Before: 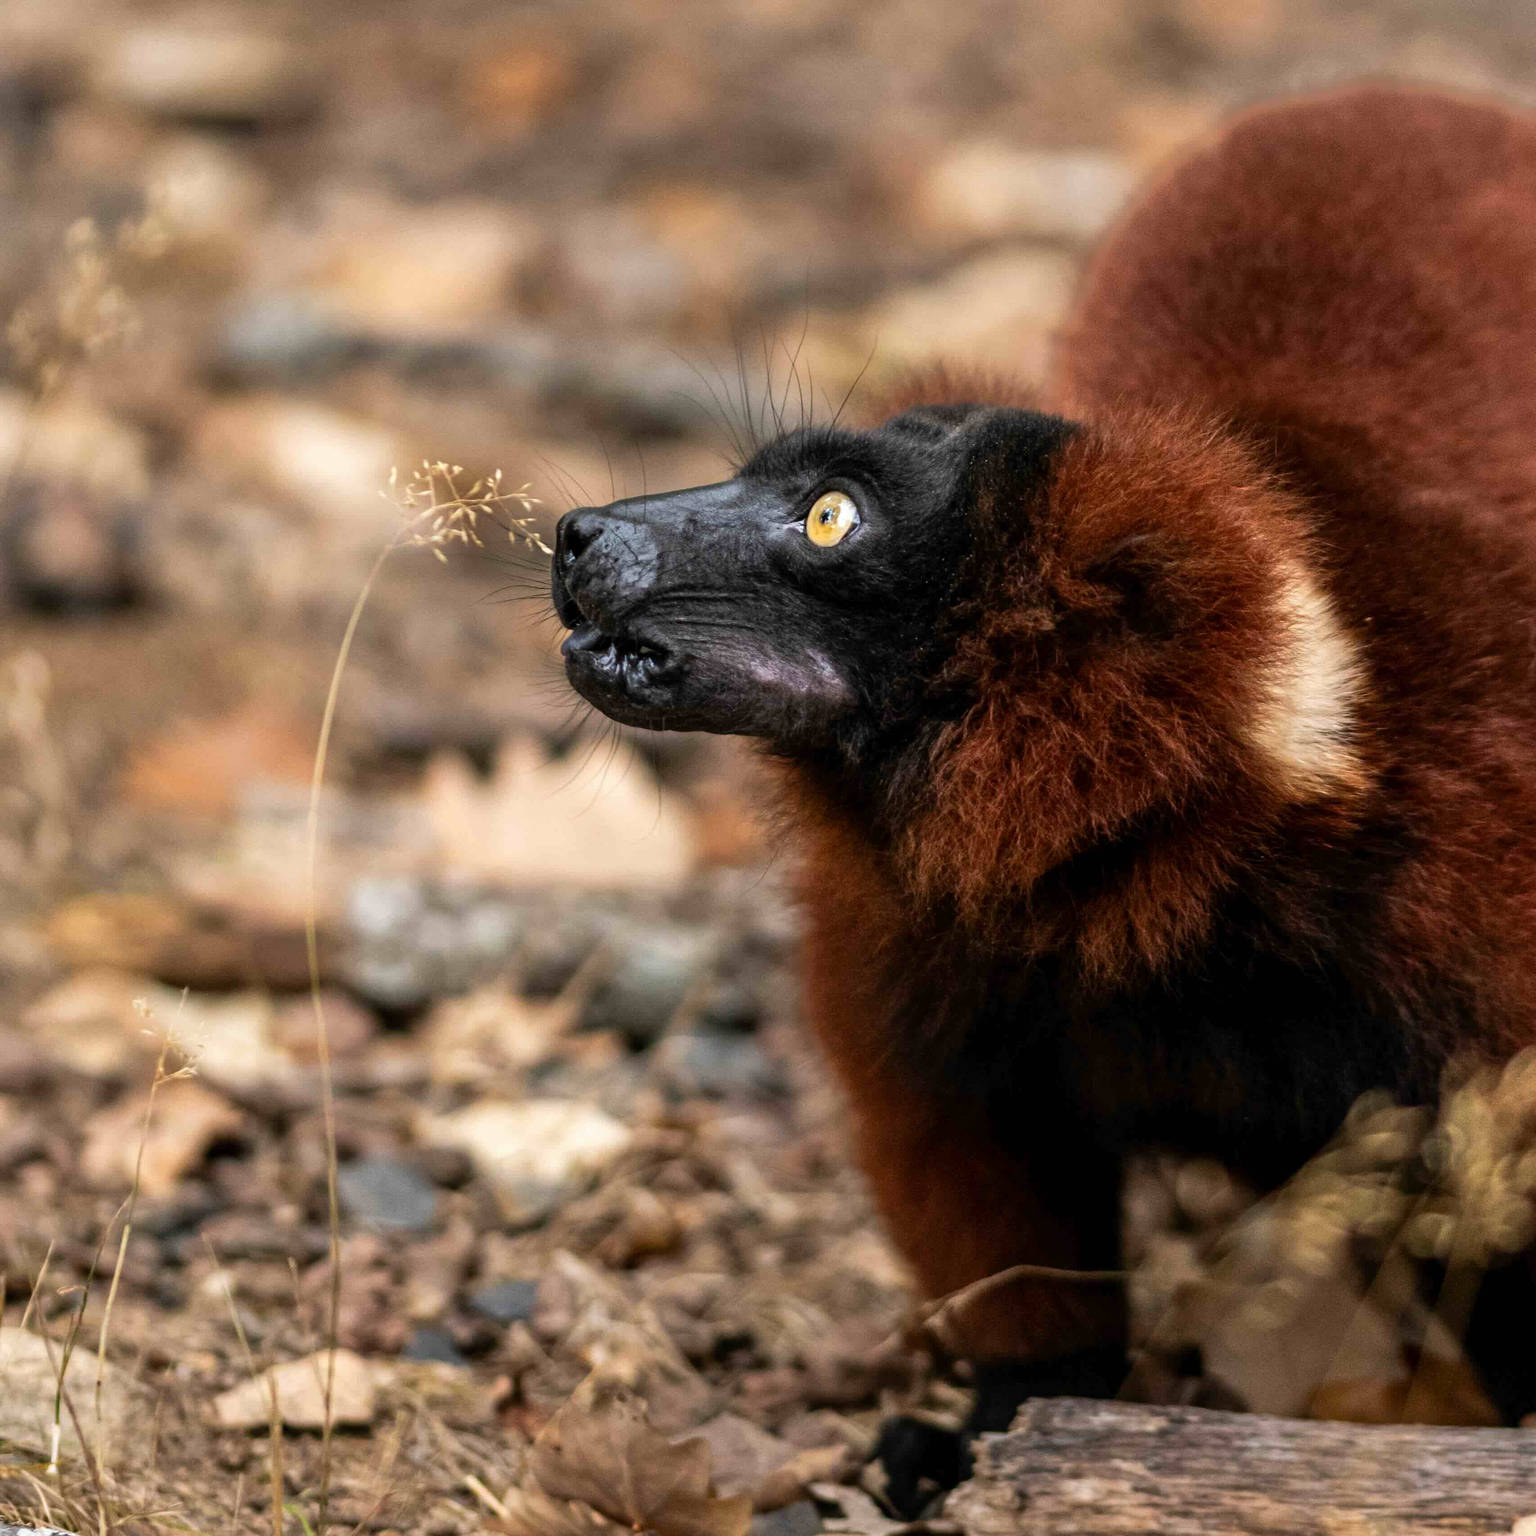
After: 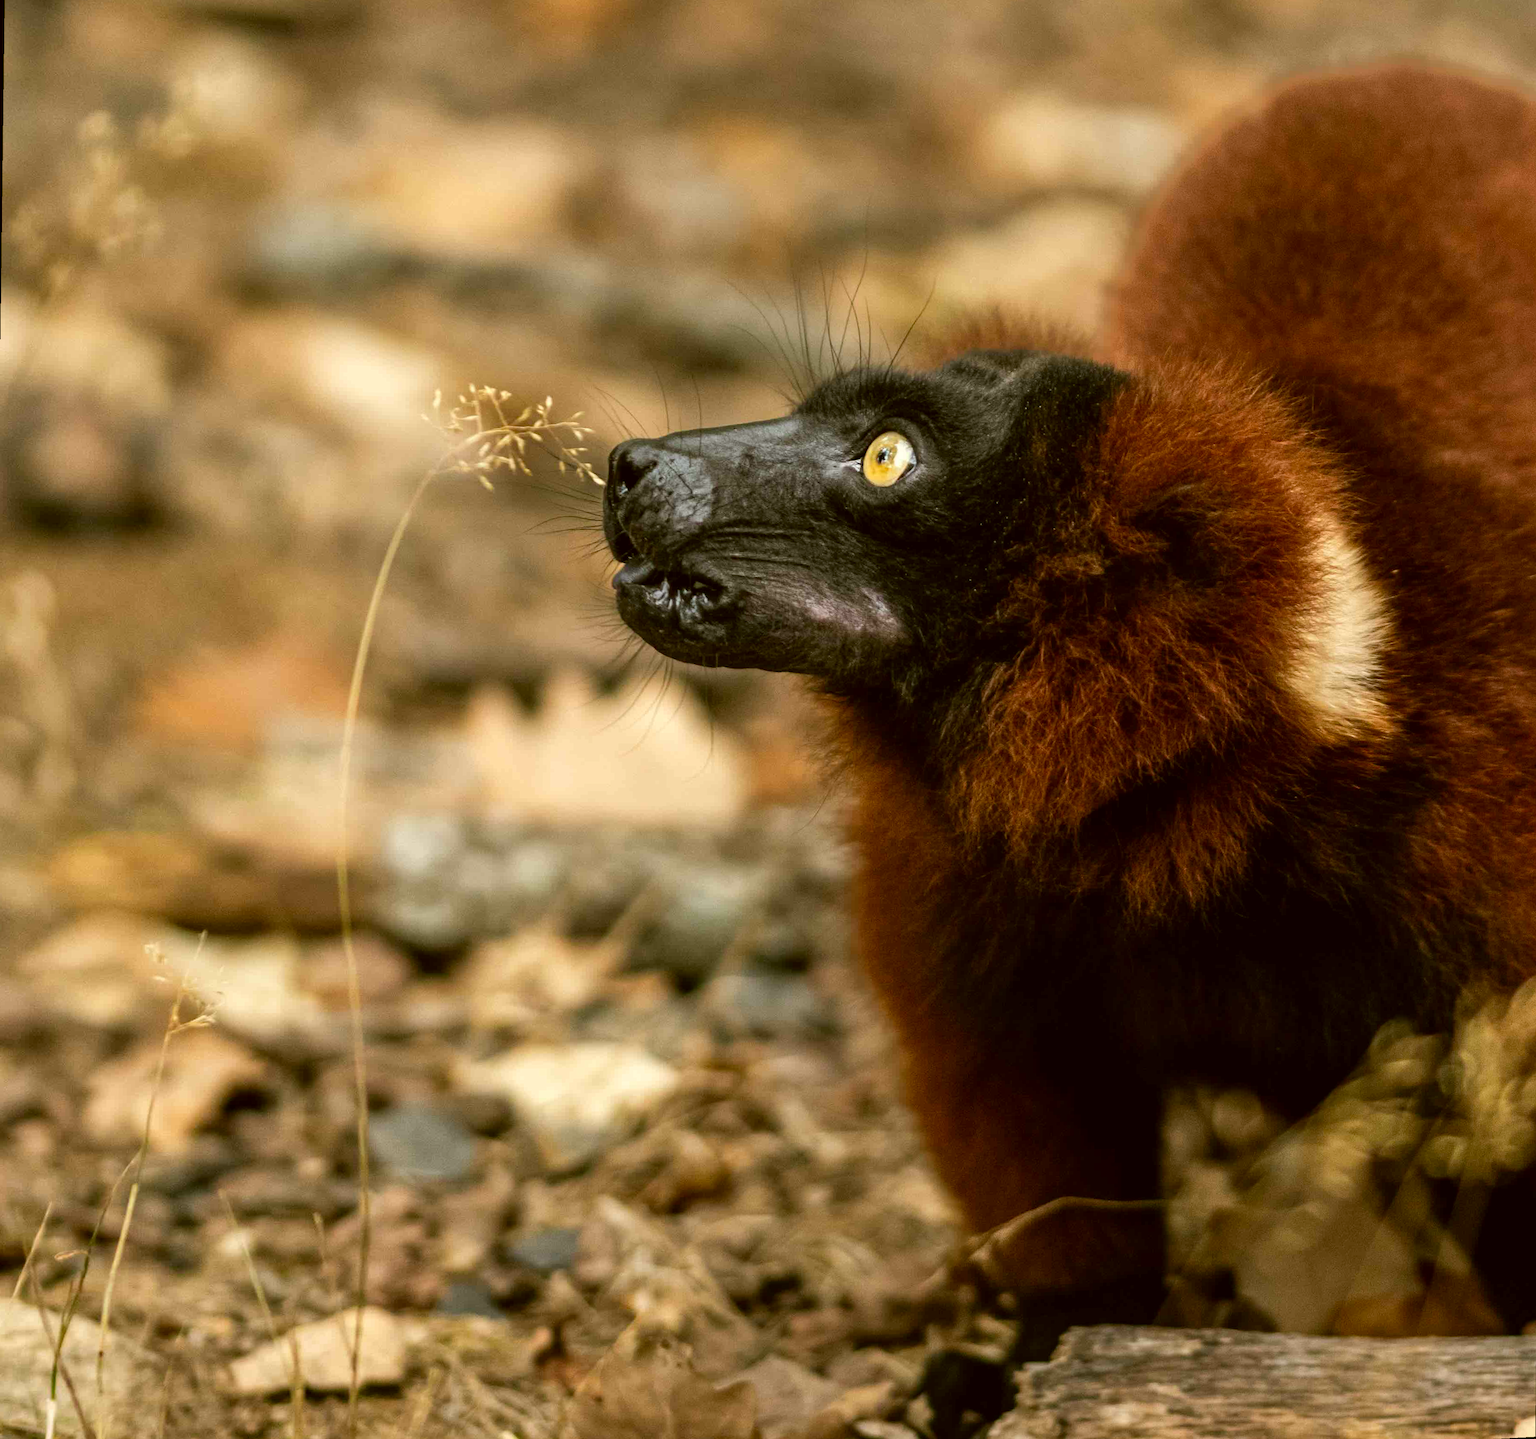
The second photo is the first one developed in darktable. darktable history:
color correction: highlights a* -1.43, highlights b* 10.12, shadows a* 0.395, shadows b* 19.35
rotate and perspective: rotation 0.679°, lens shift (horizontal) 0.136, crop left 0.009, crop right 0.991, crop top 0.078, crop bottom 0.95
